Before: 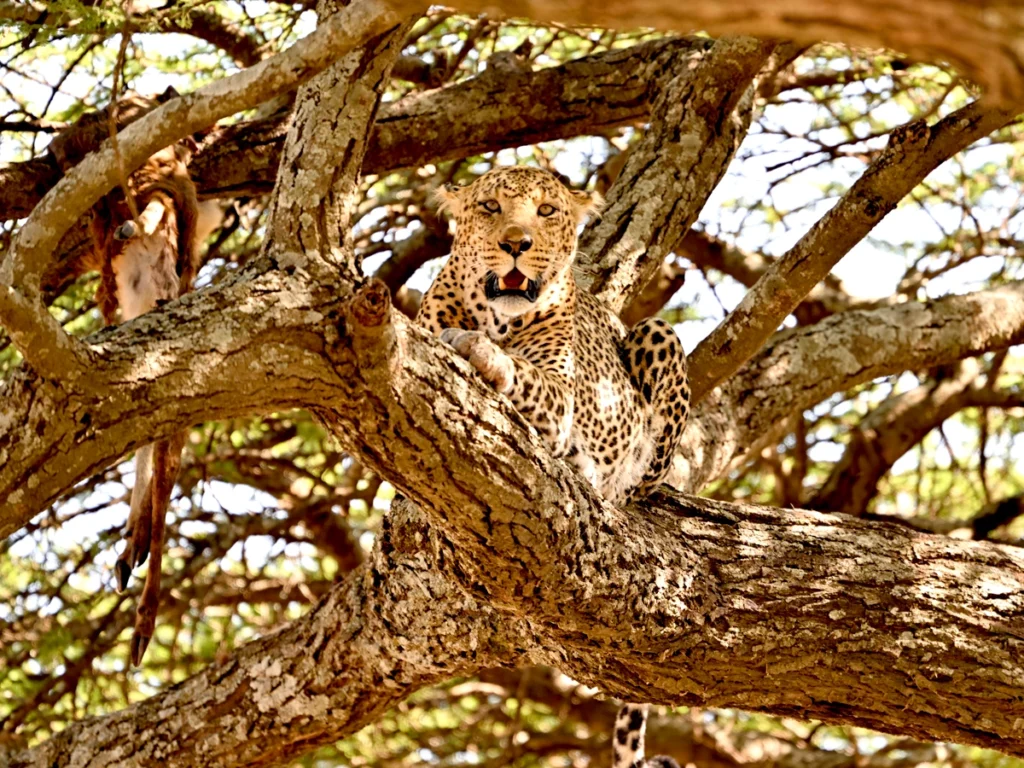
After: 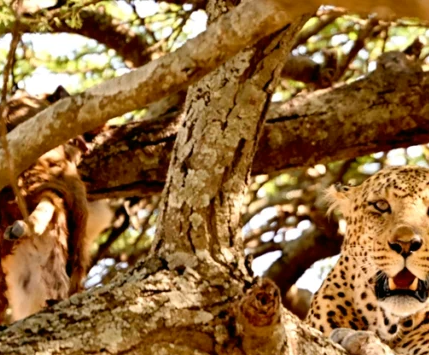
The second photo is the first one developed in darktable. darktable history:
crop and rotate: left 10.817%, top 0.062%, right 47.194%, bottom 53.626%
color balance: mode lift, gamma, gain (sRGB), lift [1, 0.99, 1.01, 0.992], gamma [1, 1.037, 0.974, 0.963]
